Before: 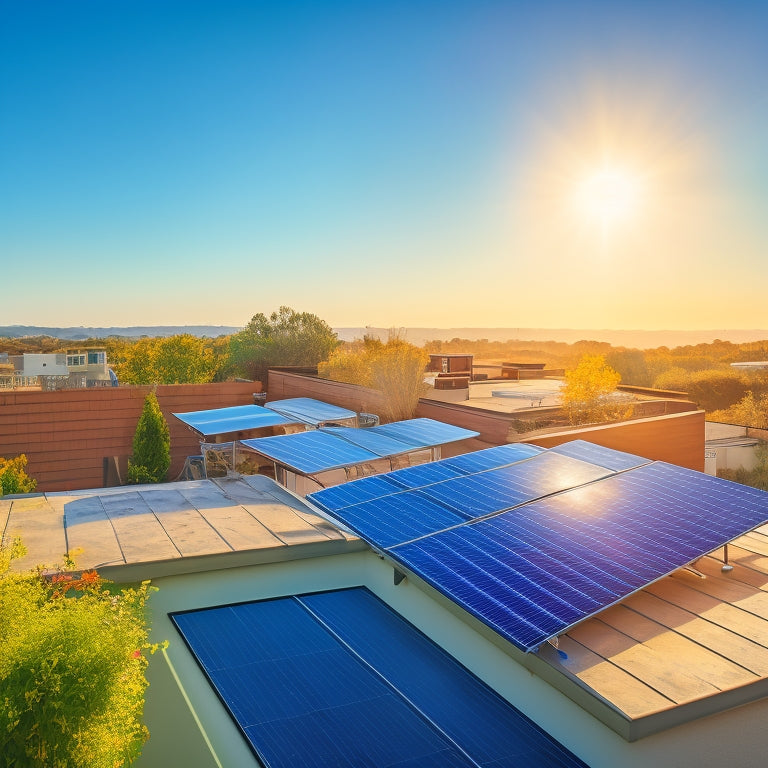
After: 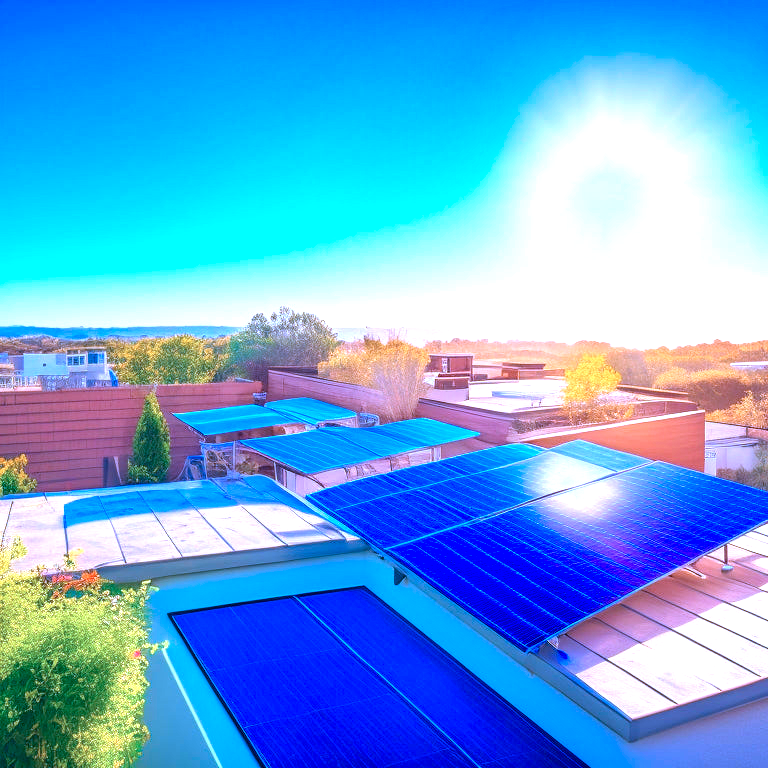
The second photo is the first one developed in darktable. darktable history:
levels: levels [0, 0.394, 0.787]
local contrast: on, module defaults
color balance rgb: perceptual saturation grading › global saturation 25%, global vibrance 20%
color calibration: output R [1.063, -0.012, -0.003, 0], output B [-0.079, 0.047, 1, 0], illuminant custom, x 0.46, y 0.43, temperature 2642.66 K
